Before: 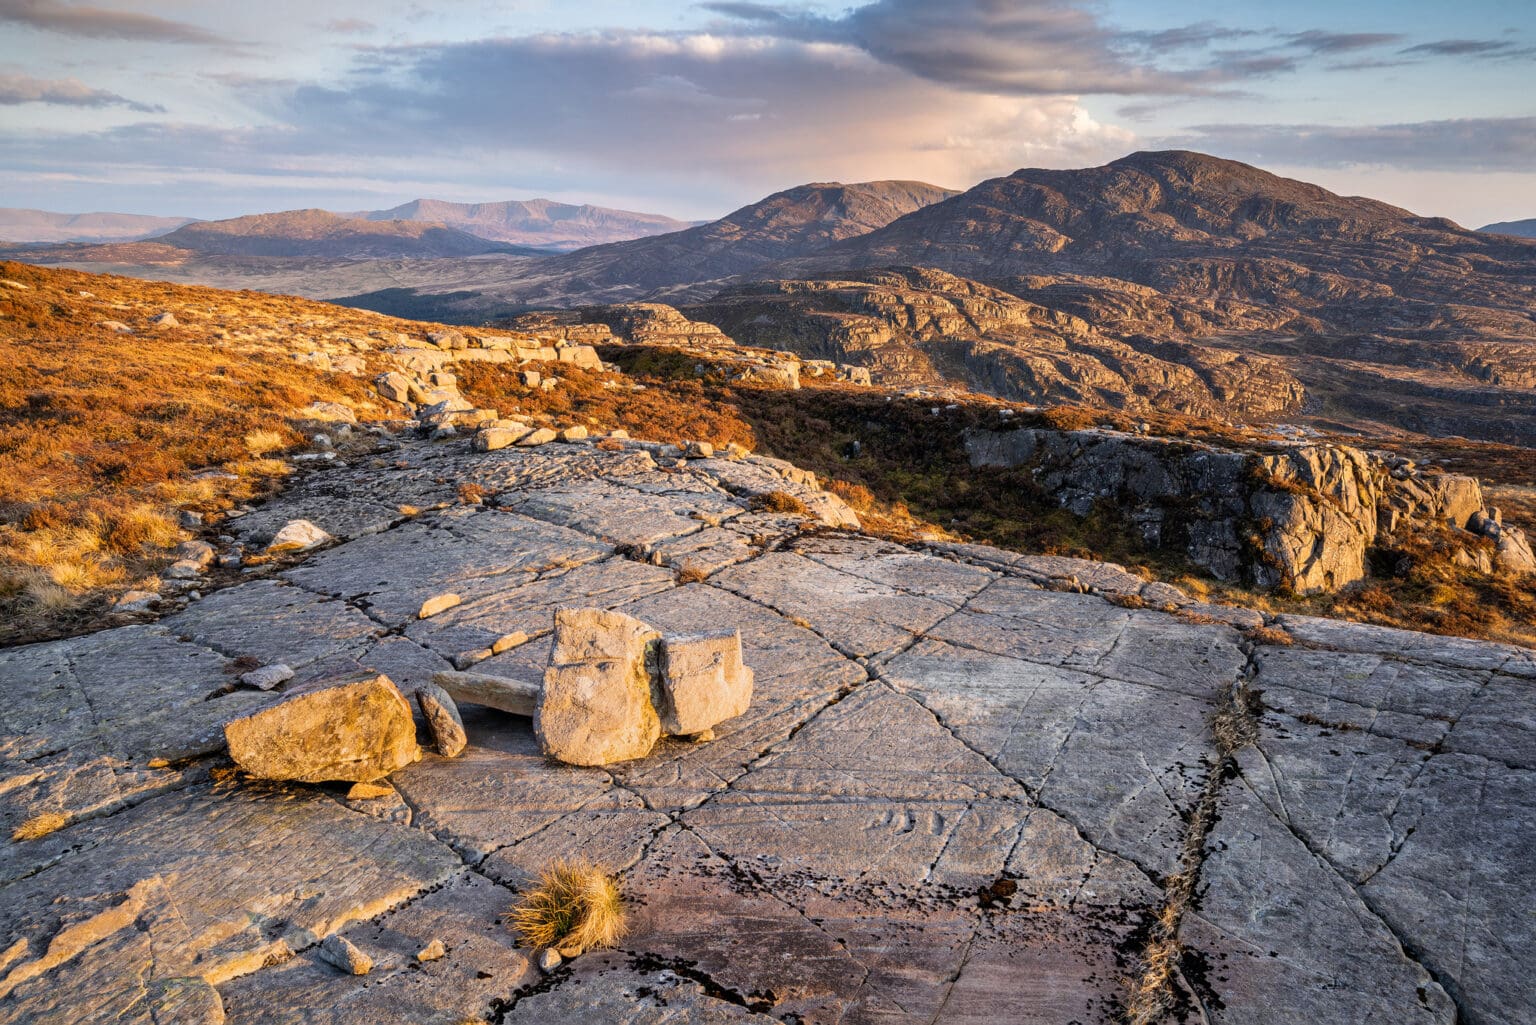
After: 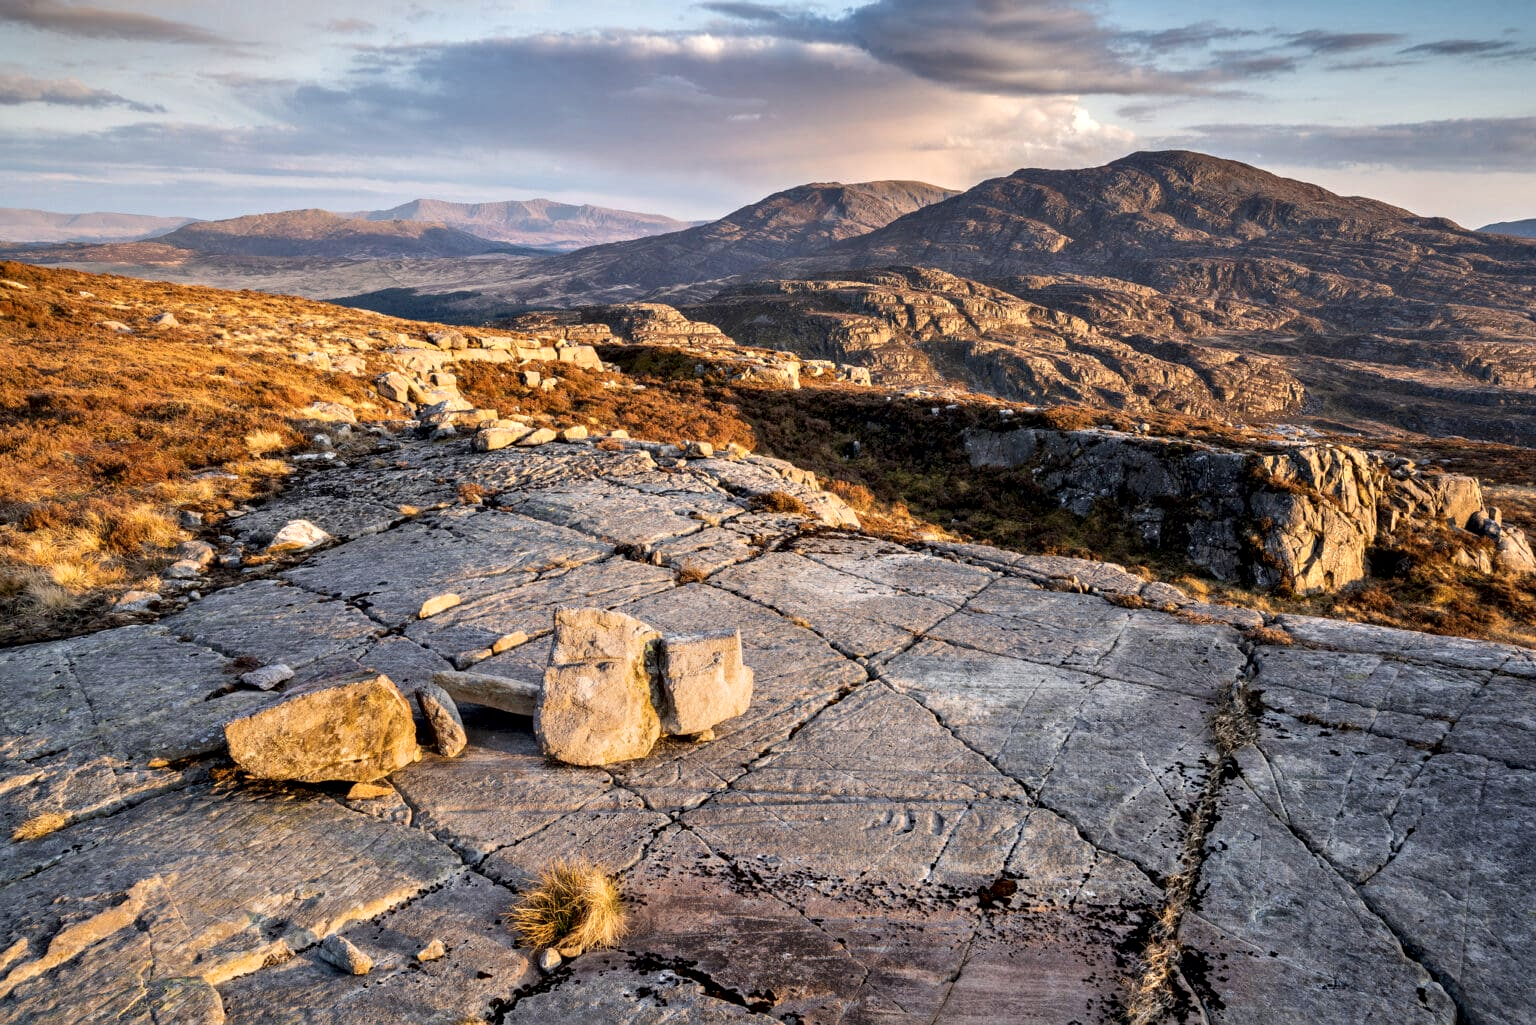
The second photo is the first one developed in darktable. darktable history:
contrast equalizer: y [[0.531, 0.548, 0.559, 0.557, 0.544, 0.527], [0.5 ×6], [0.5 ×6], [0 ×6], [0 ×6]]
contrast brightness saturation: saturation -0.05
